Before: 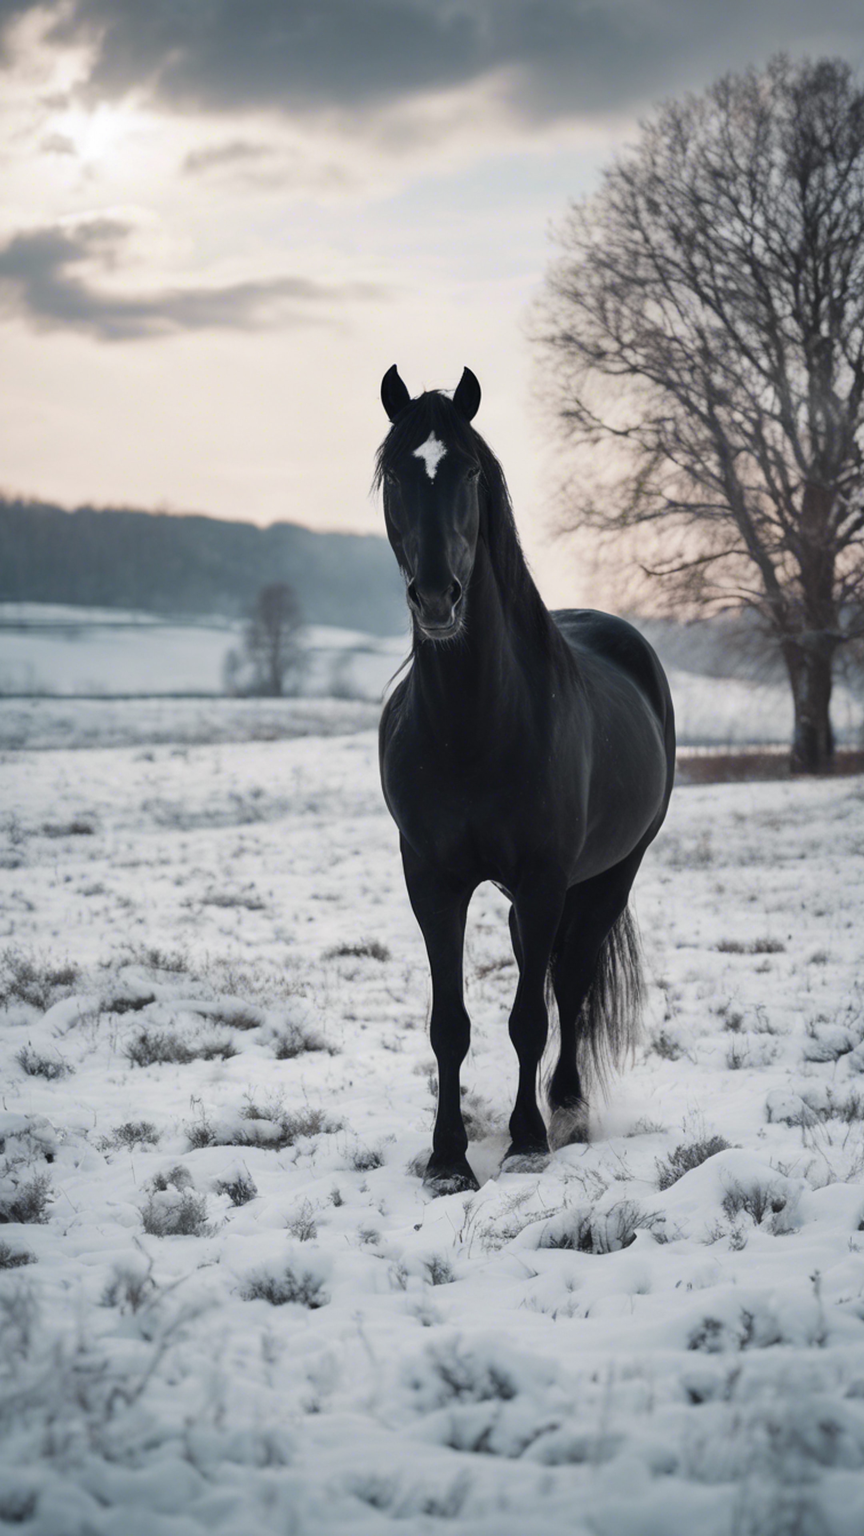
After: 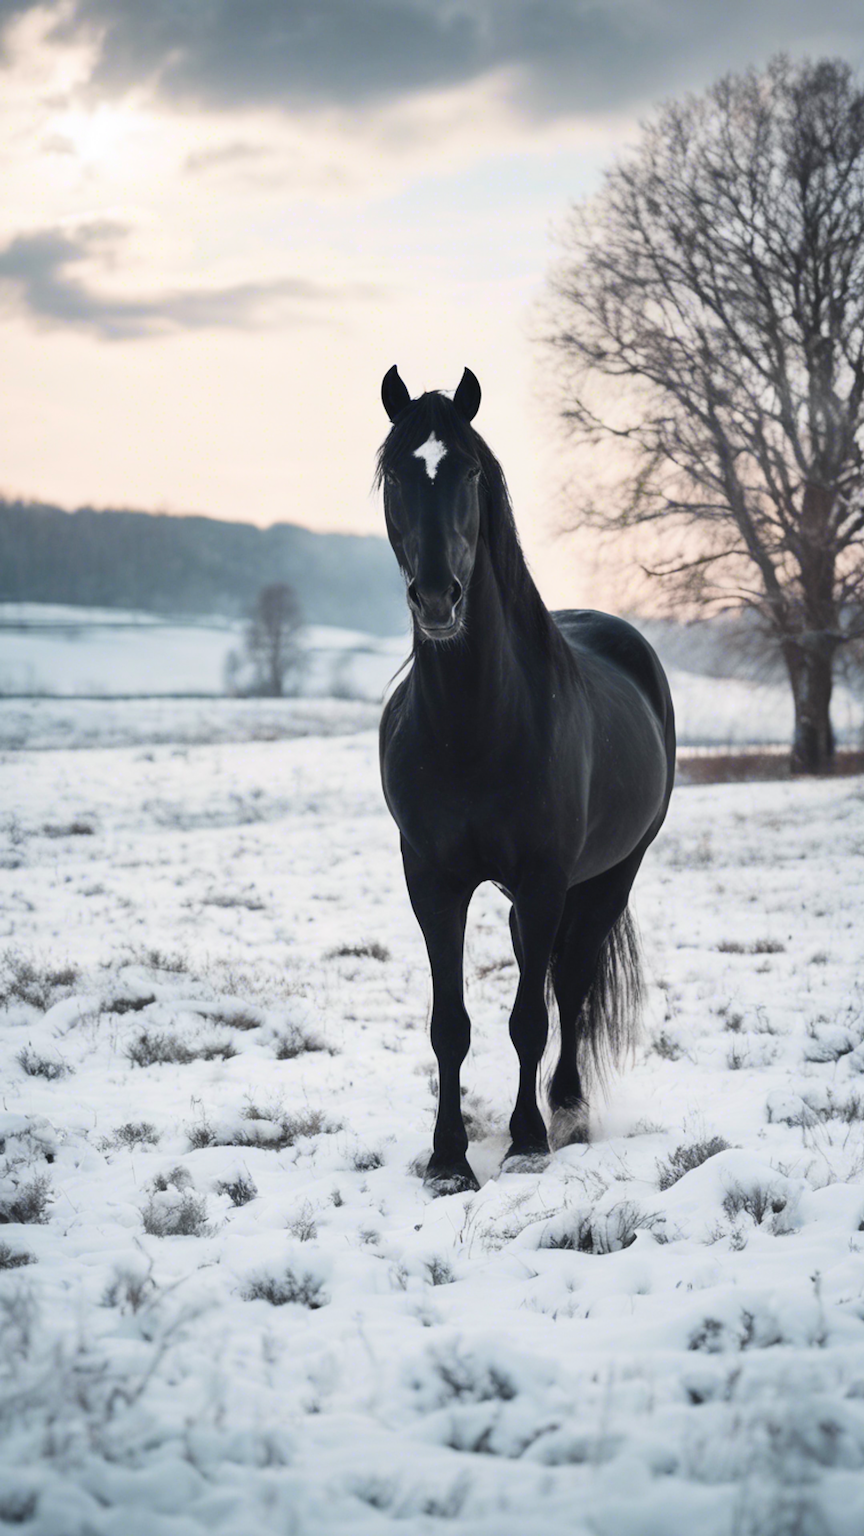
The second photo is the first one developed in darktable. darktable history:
contrast brightness saturation: contrast 0.2, brightness 0.169, saturation 0.225
